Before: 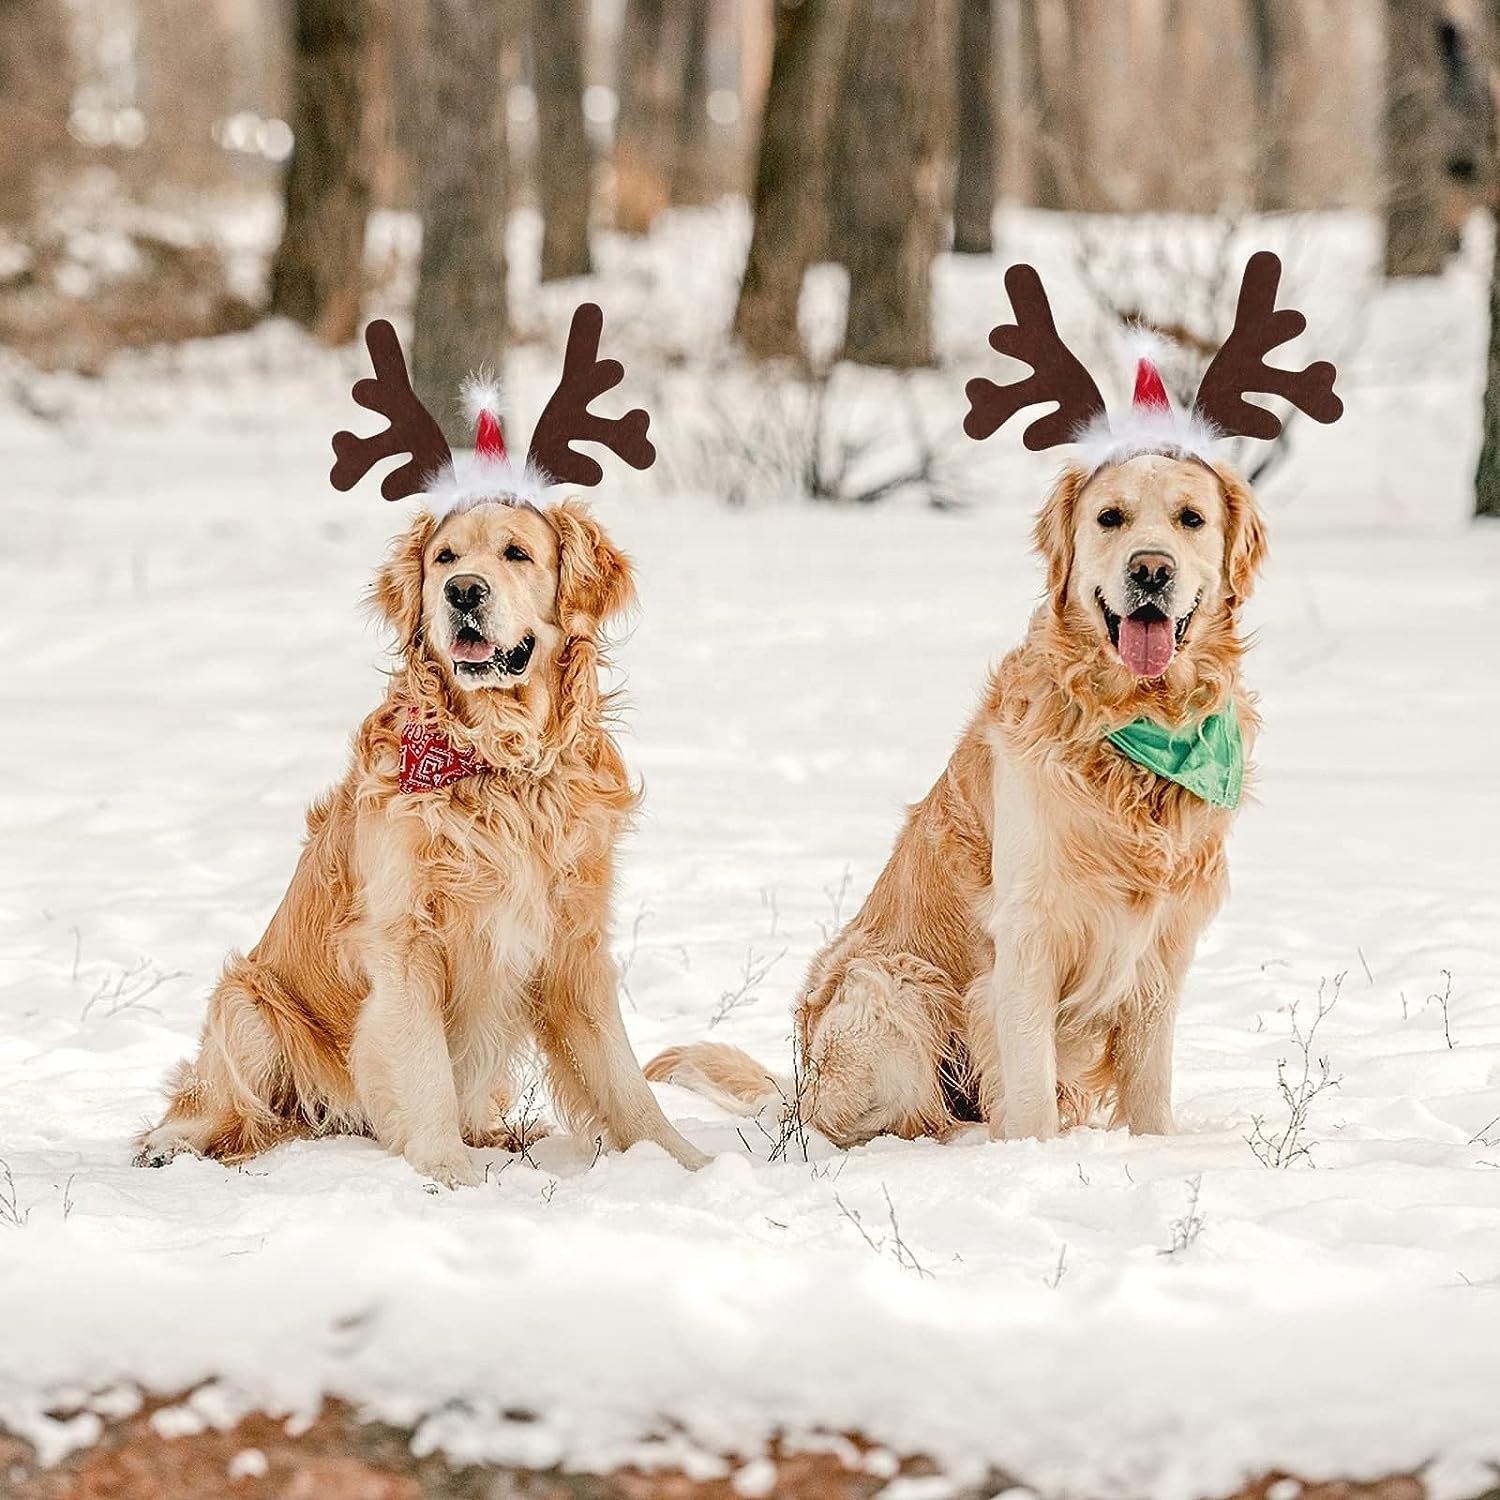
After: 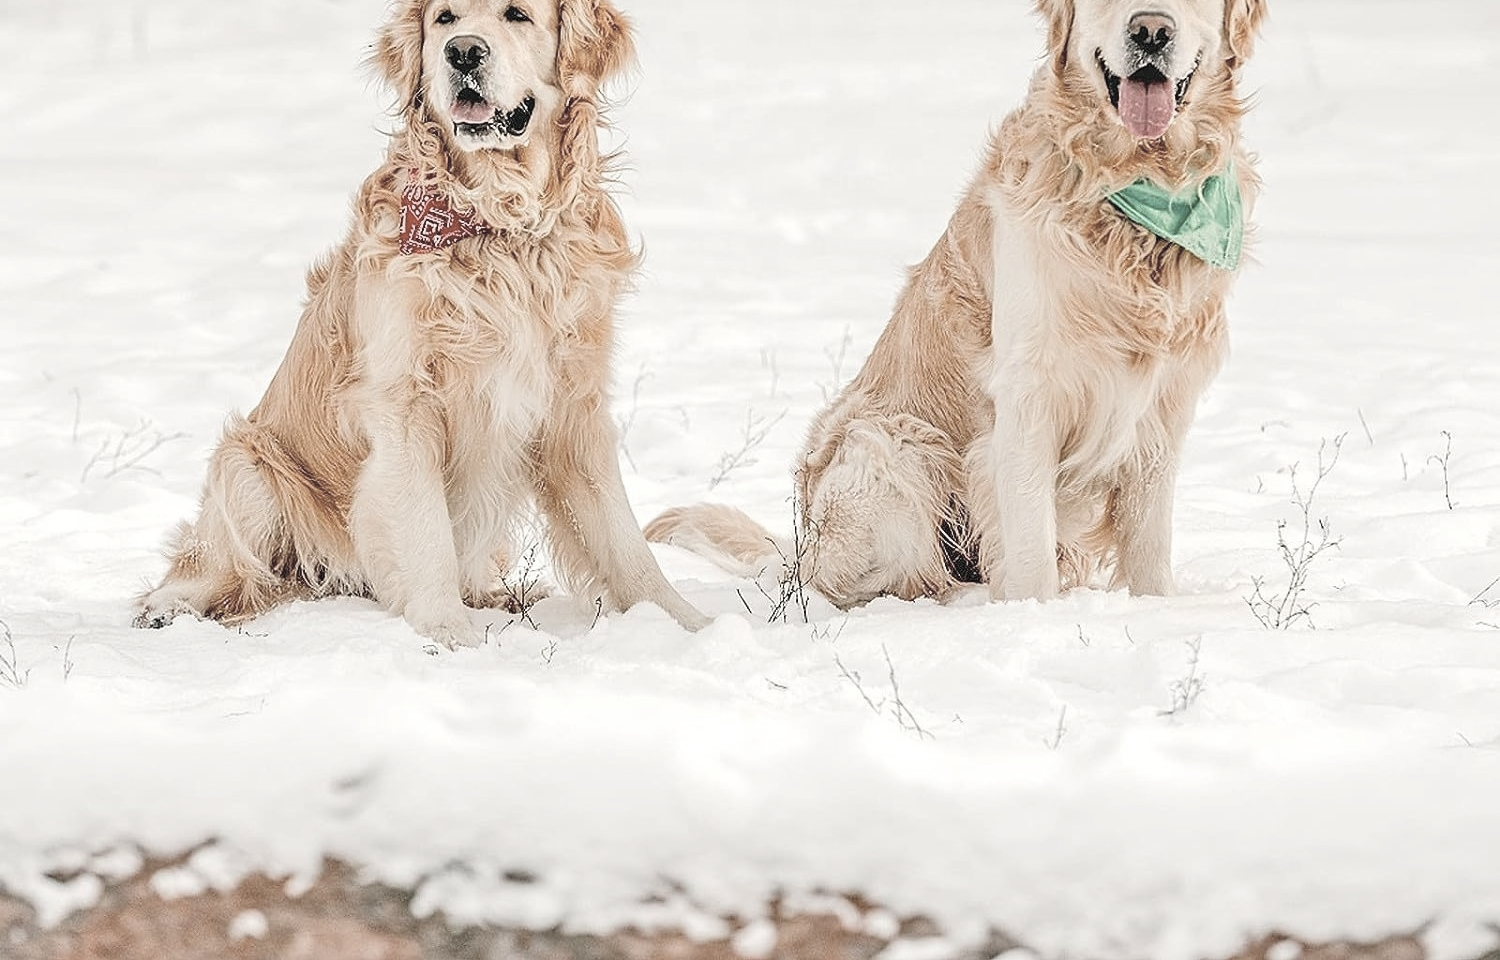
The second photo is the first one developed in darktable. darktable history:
contrast brightness saturation: brightness 0.186, saturation -0.507
crop and rotate: top 35.95%
